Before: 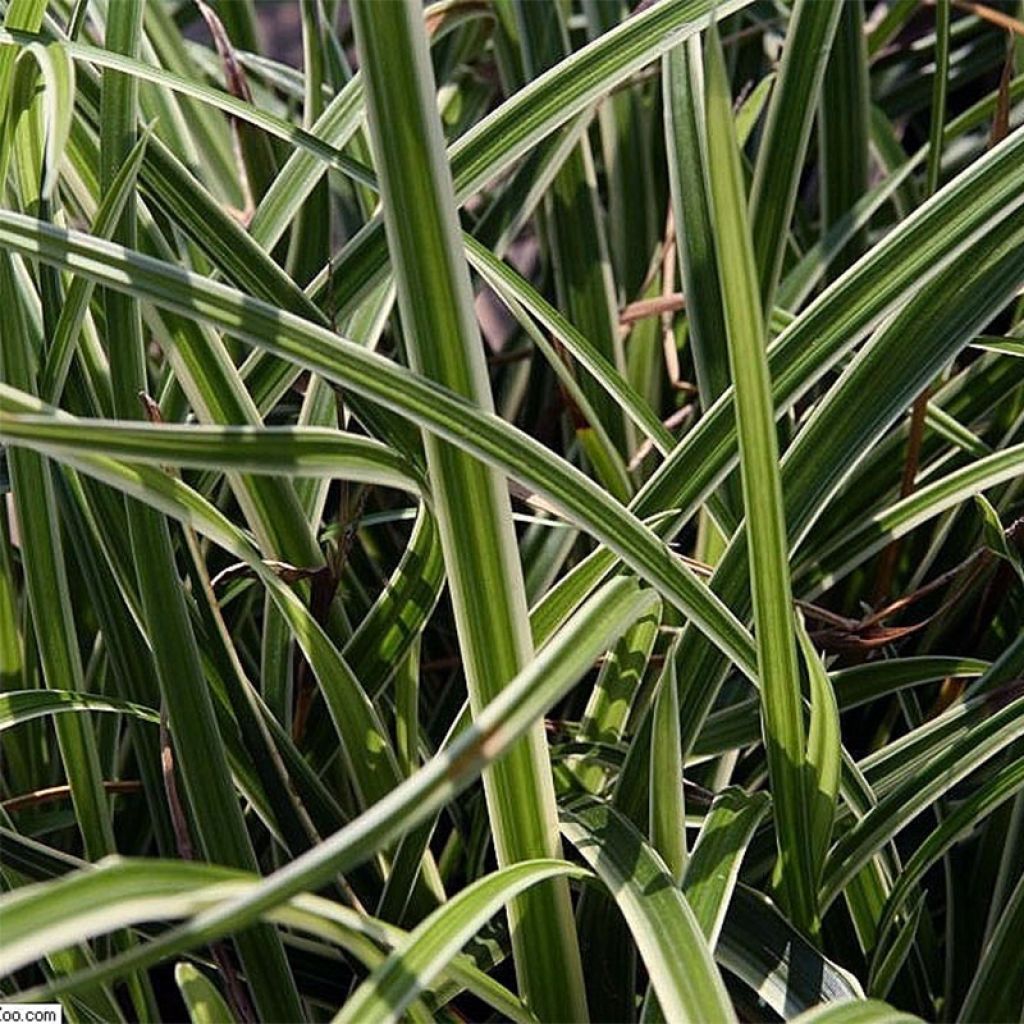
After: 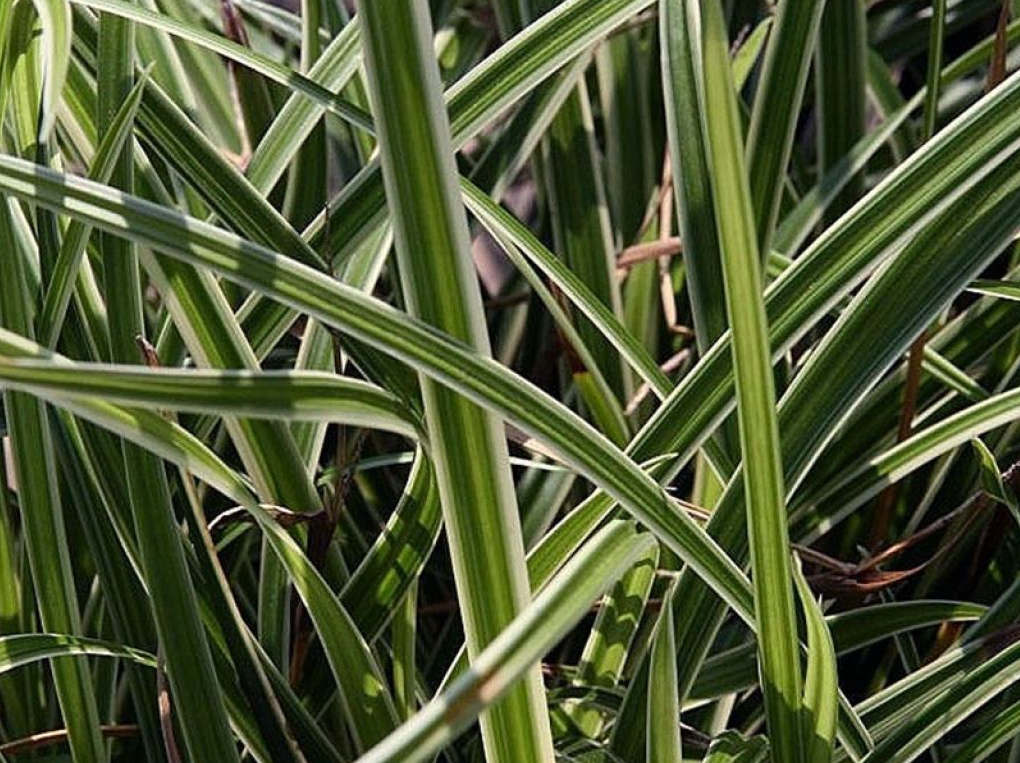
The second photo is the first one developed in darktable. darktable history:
crop: left 0.373%, top 5.514%, bottom 19.883%
